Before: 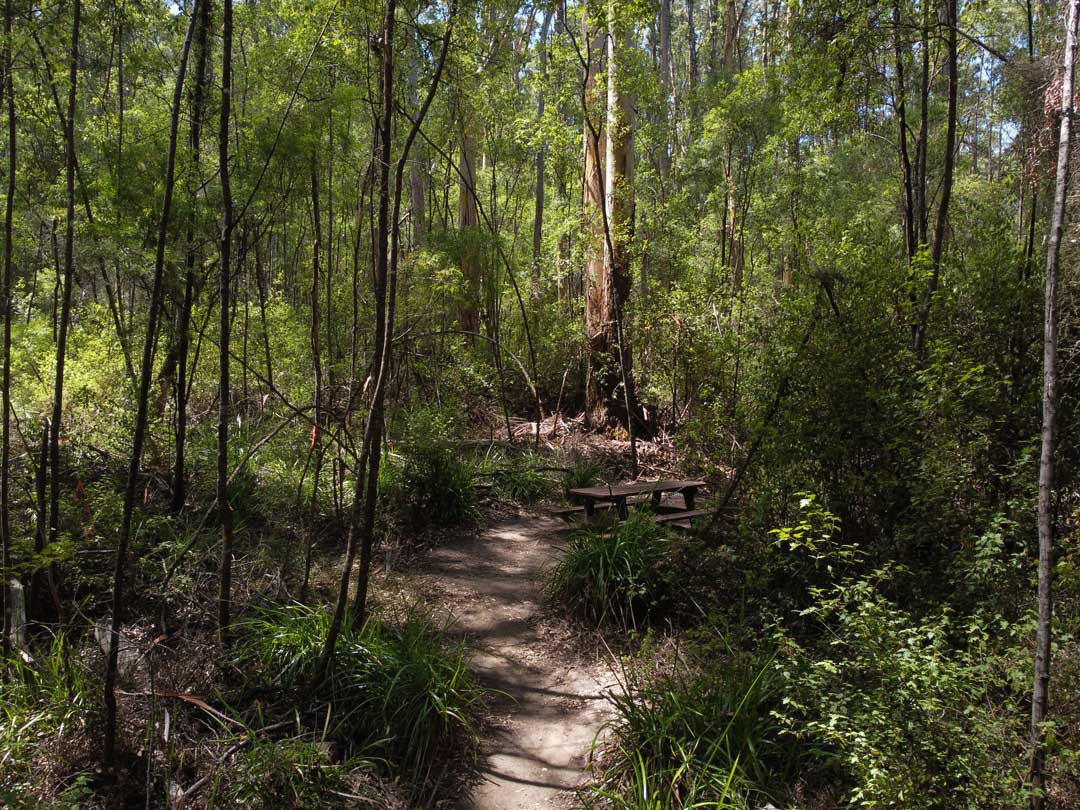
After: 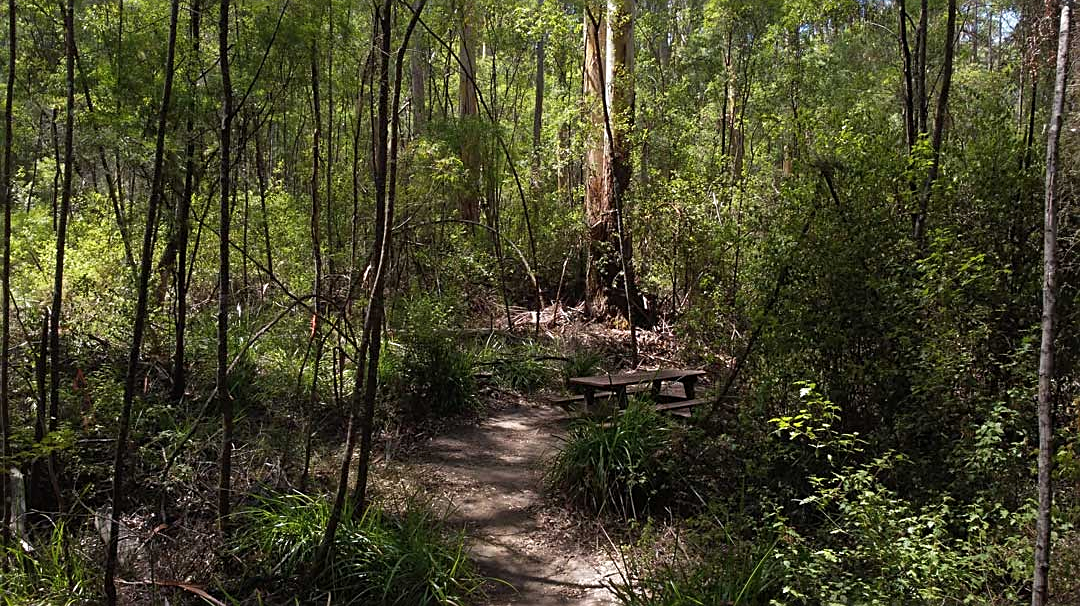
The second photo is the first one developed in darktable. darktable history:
sharpen: on, module defaults
crop: top 13.772%, bottom 11.358%
